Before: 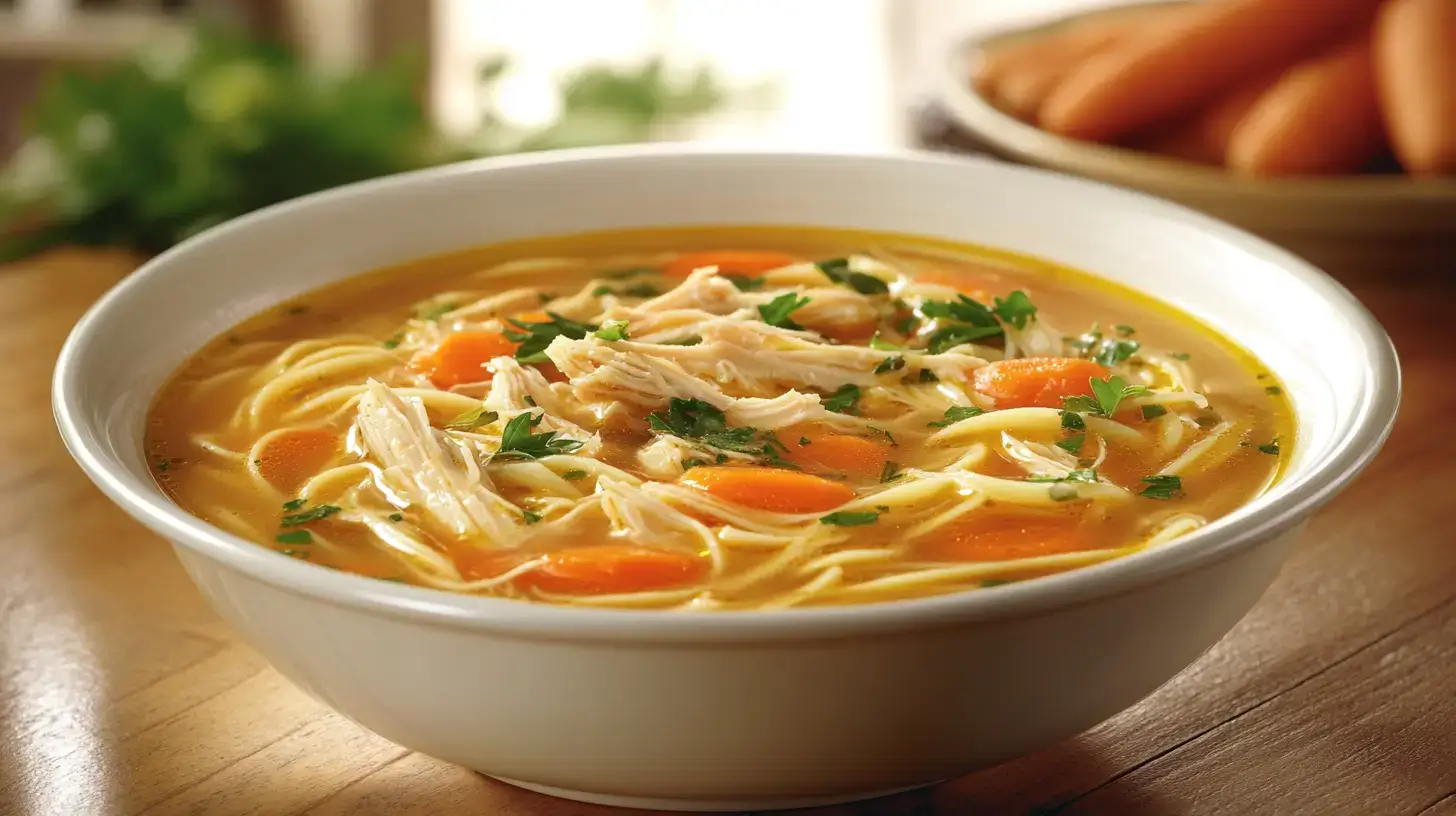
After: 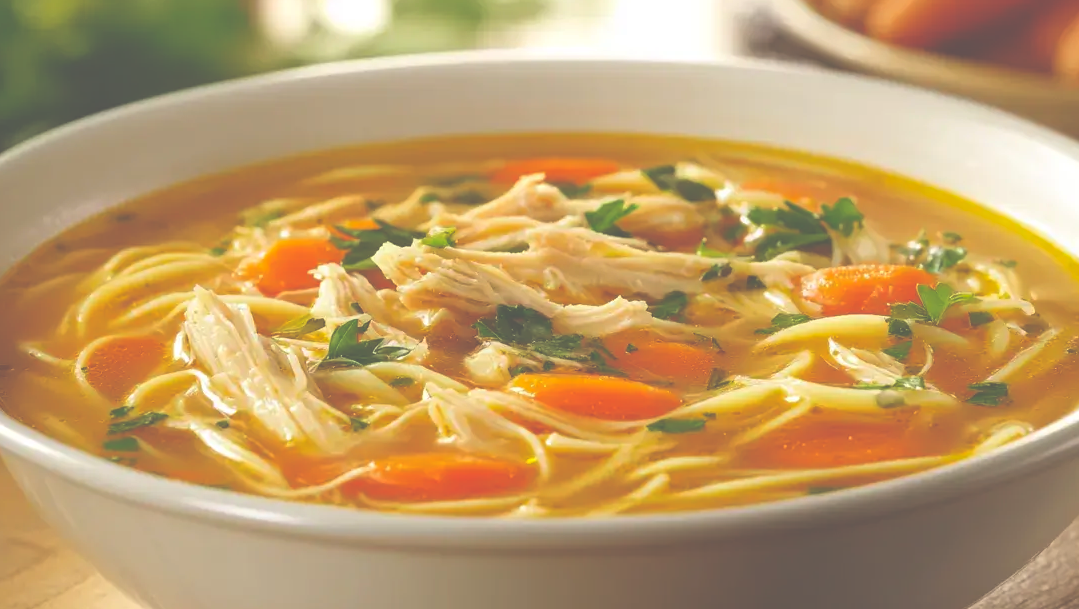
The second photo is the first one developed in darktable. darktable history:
color balance rgb: power › hue 173.43°, perceptual saturation grading › global saturation 31.025%
exposure: black level correction -0.087, compensate highlight preservation false
crop and rotate: left 11.919%, top 11.451%, right 13.967%, bottom 13.899%
